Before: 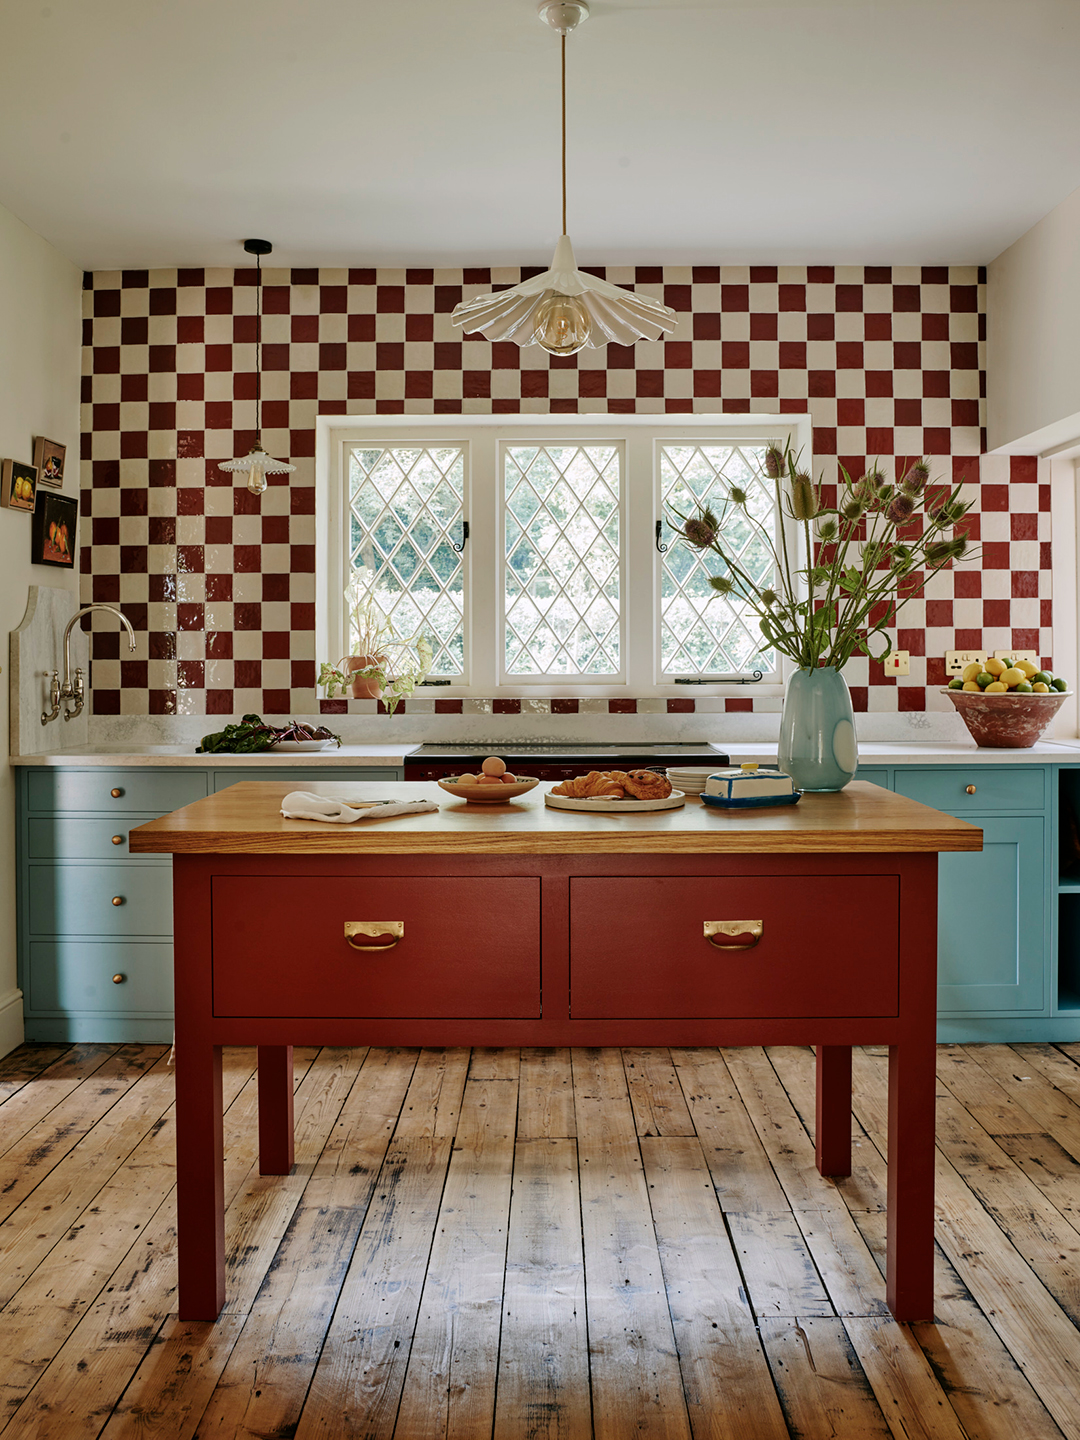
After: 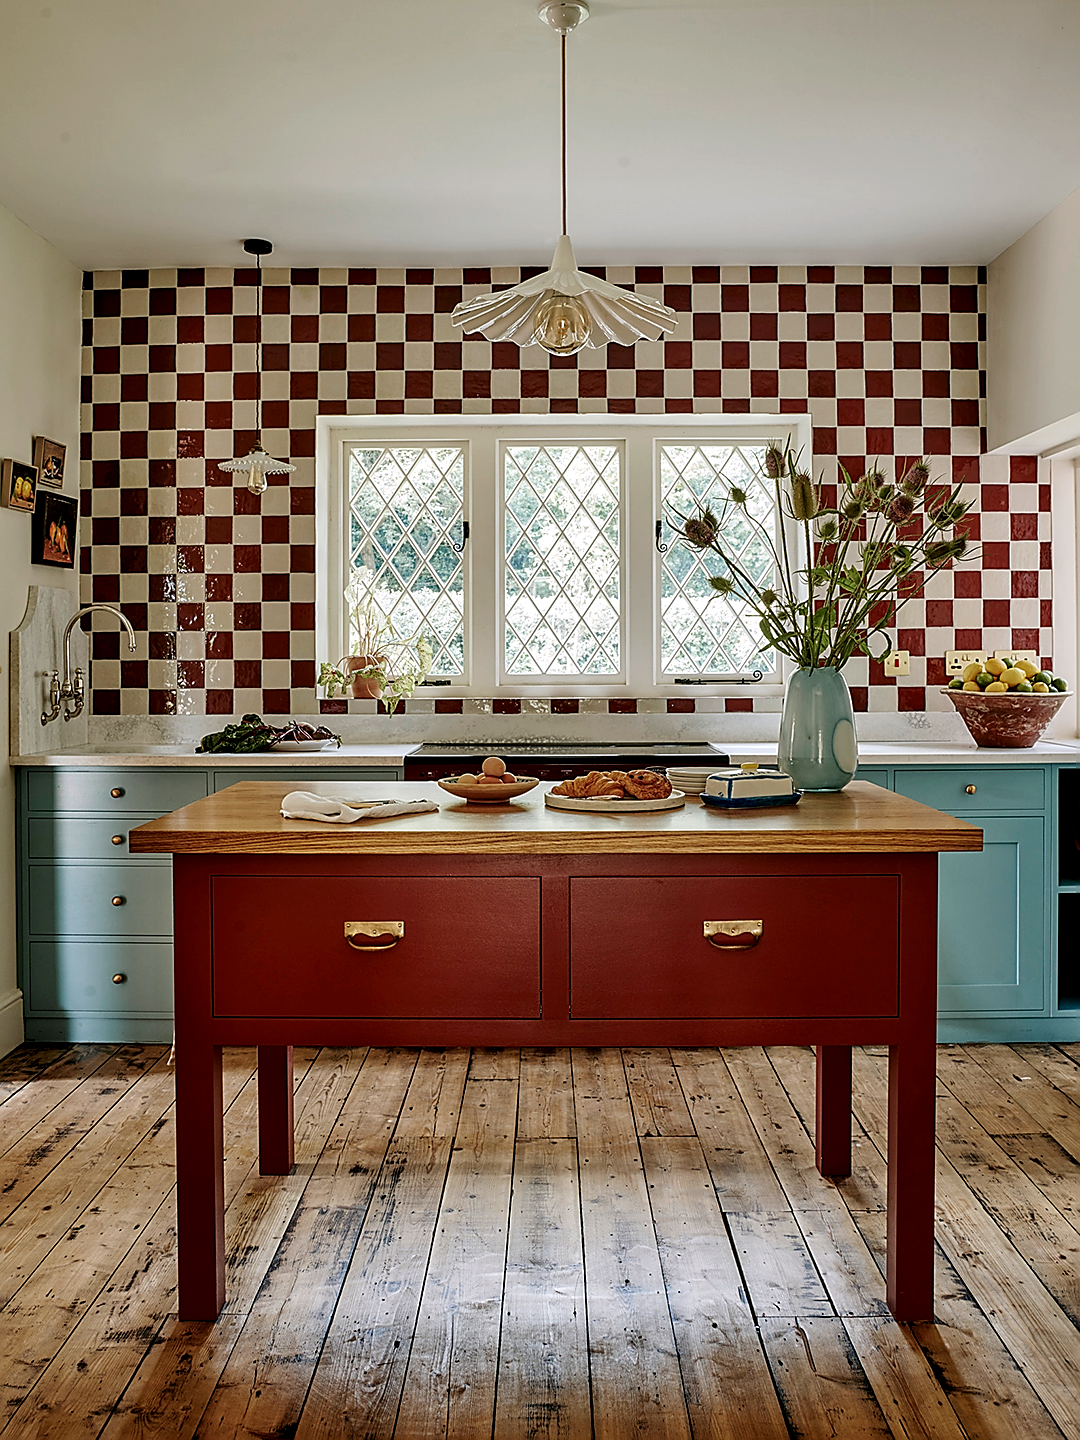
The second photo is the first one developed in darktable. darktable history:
sharpen: radius 1.422, amount 1.241, threshold 0.69
local contrast: highlights 27%, shadows 73%, midtone range 0.743
